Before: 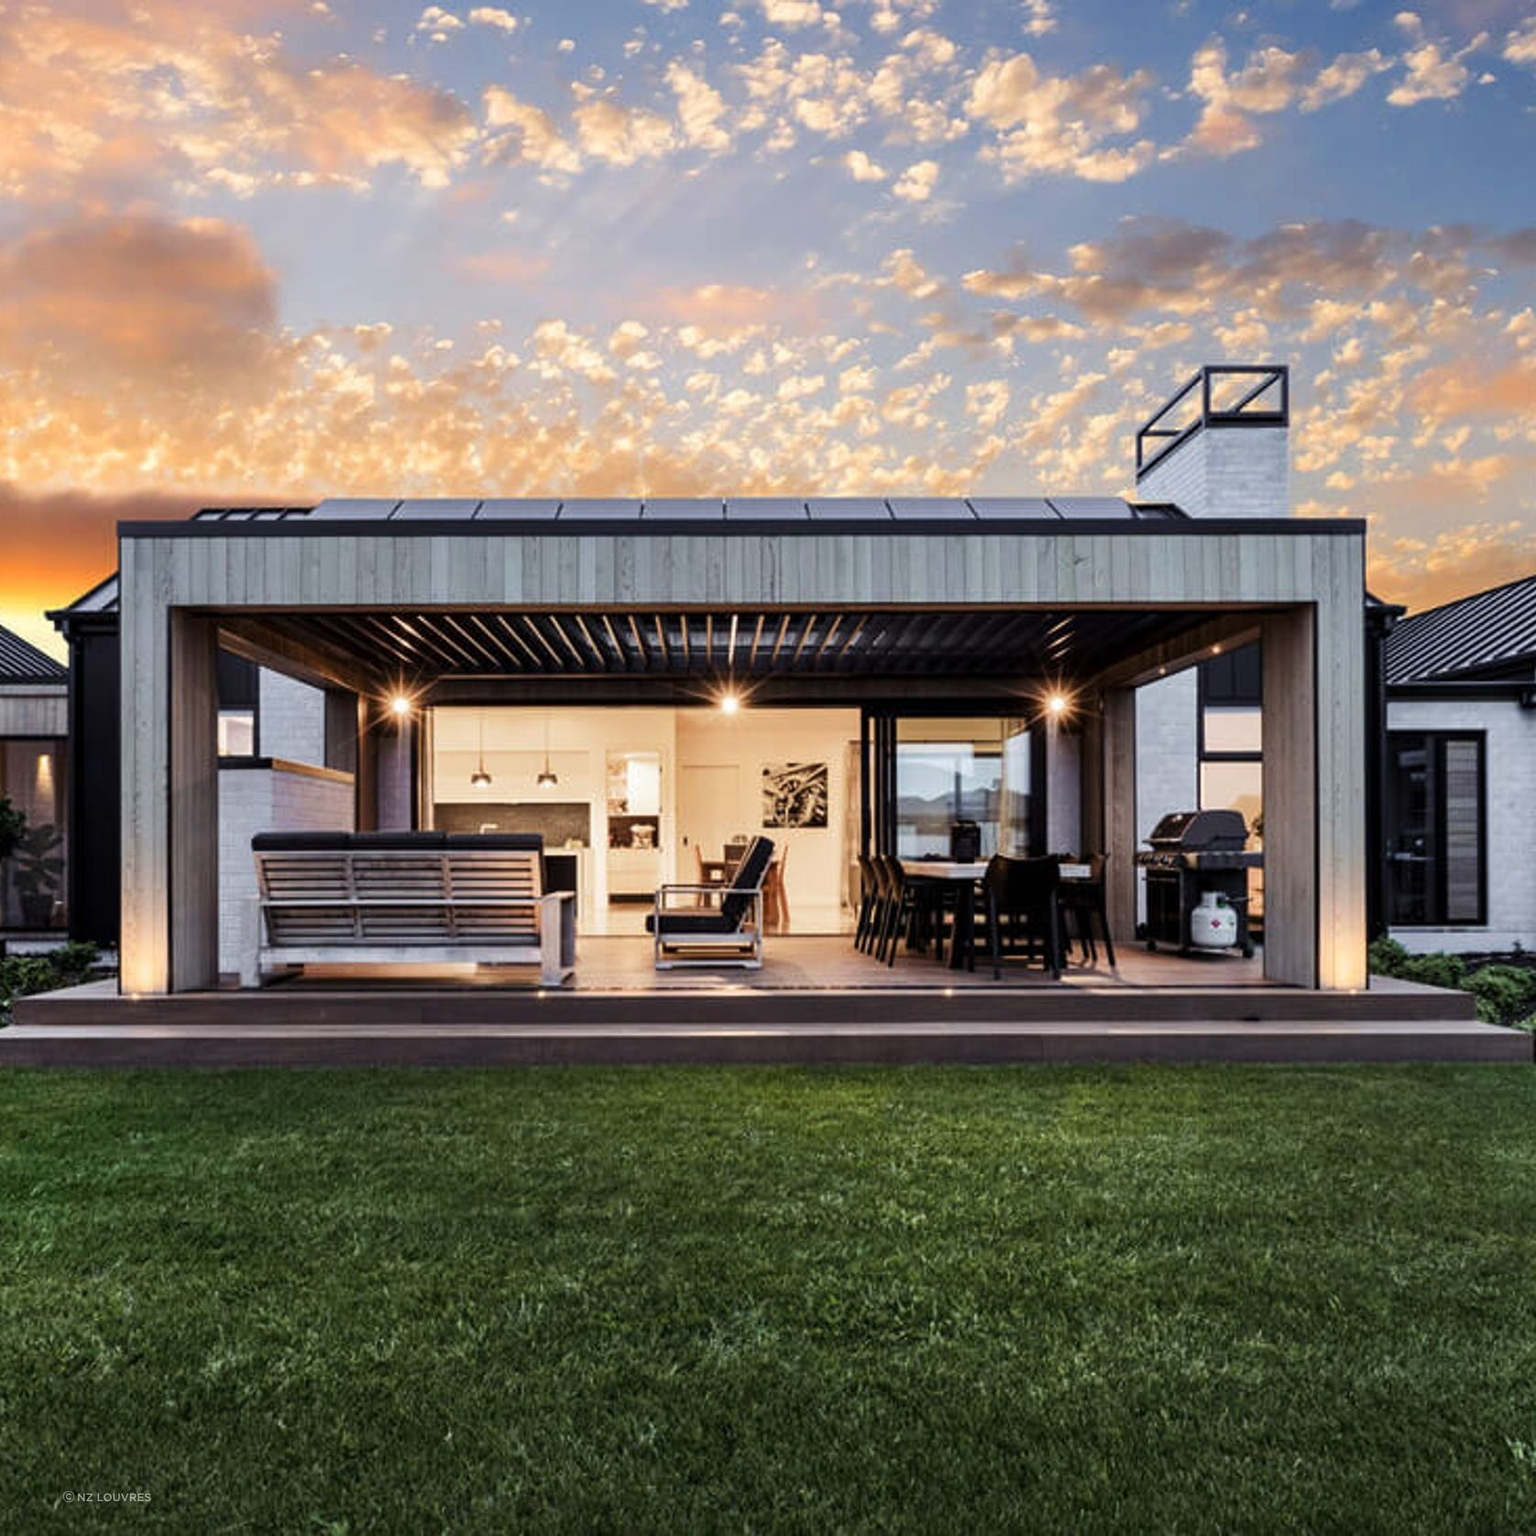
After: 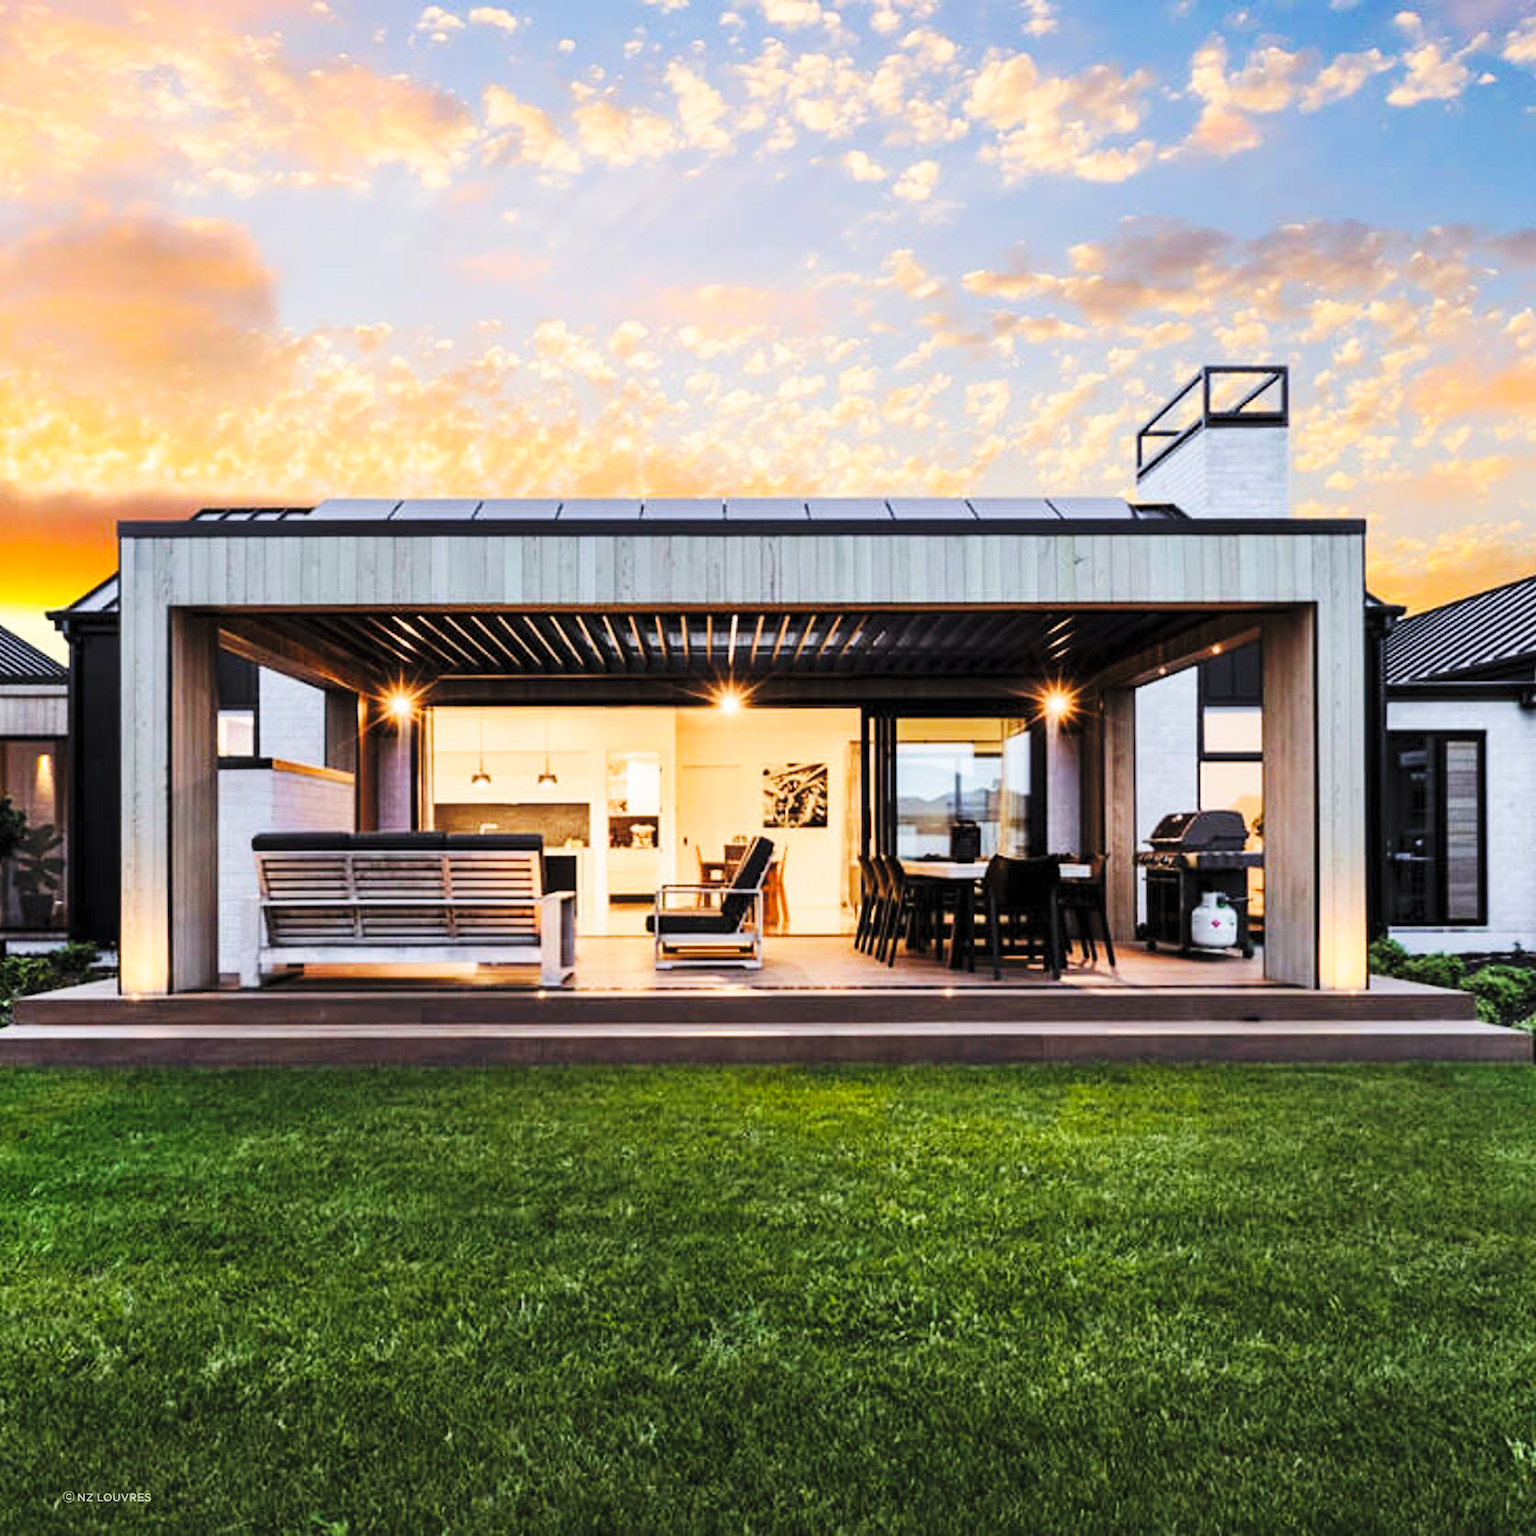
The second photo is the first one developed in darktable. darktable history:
contrast brightness saturation: brightness 0.144
color balance rgb: shadows lift › chroma 3.959%, shadows lift › hue 88.14°, perceptual saturation grading › global saturation 24.964%, global vibrance 9.671%
base curve: curves: ch0 [(0, 0) (0.032, 0.025) (0.121, 0.166) (0.206, 0.329) (0.605, 0.79) (1, 1)], preserve colors none
